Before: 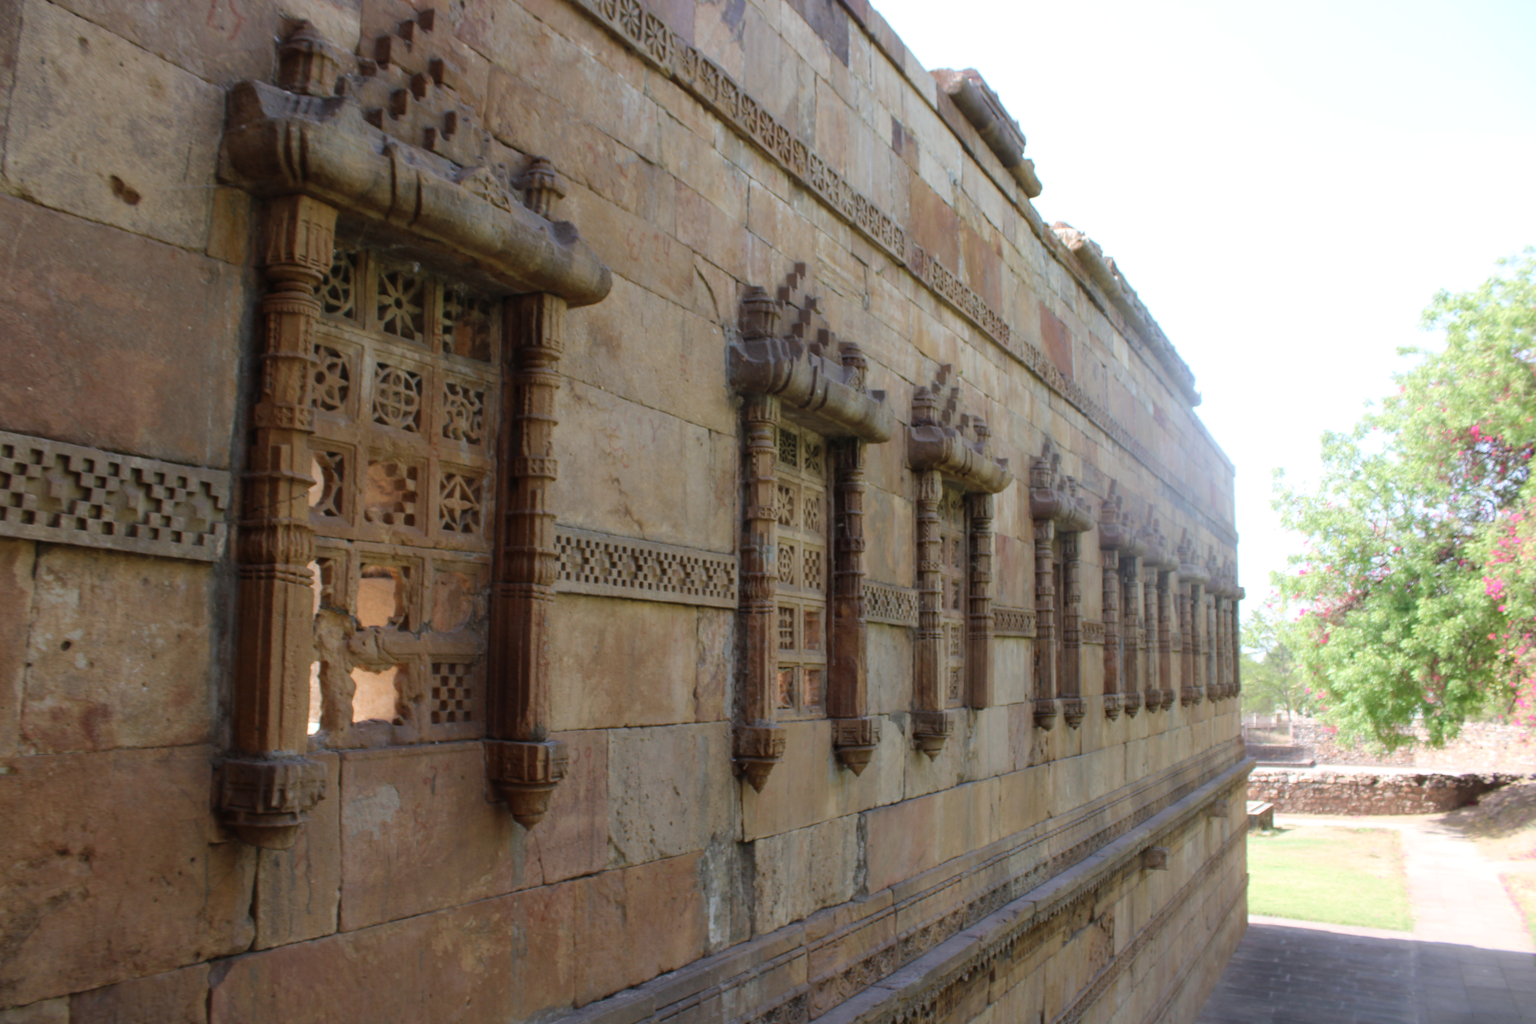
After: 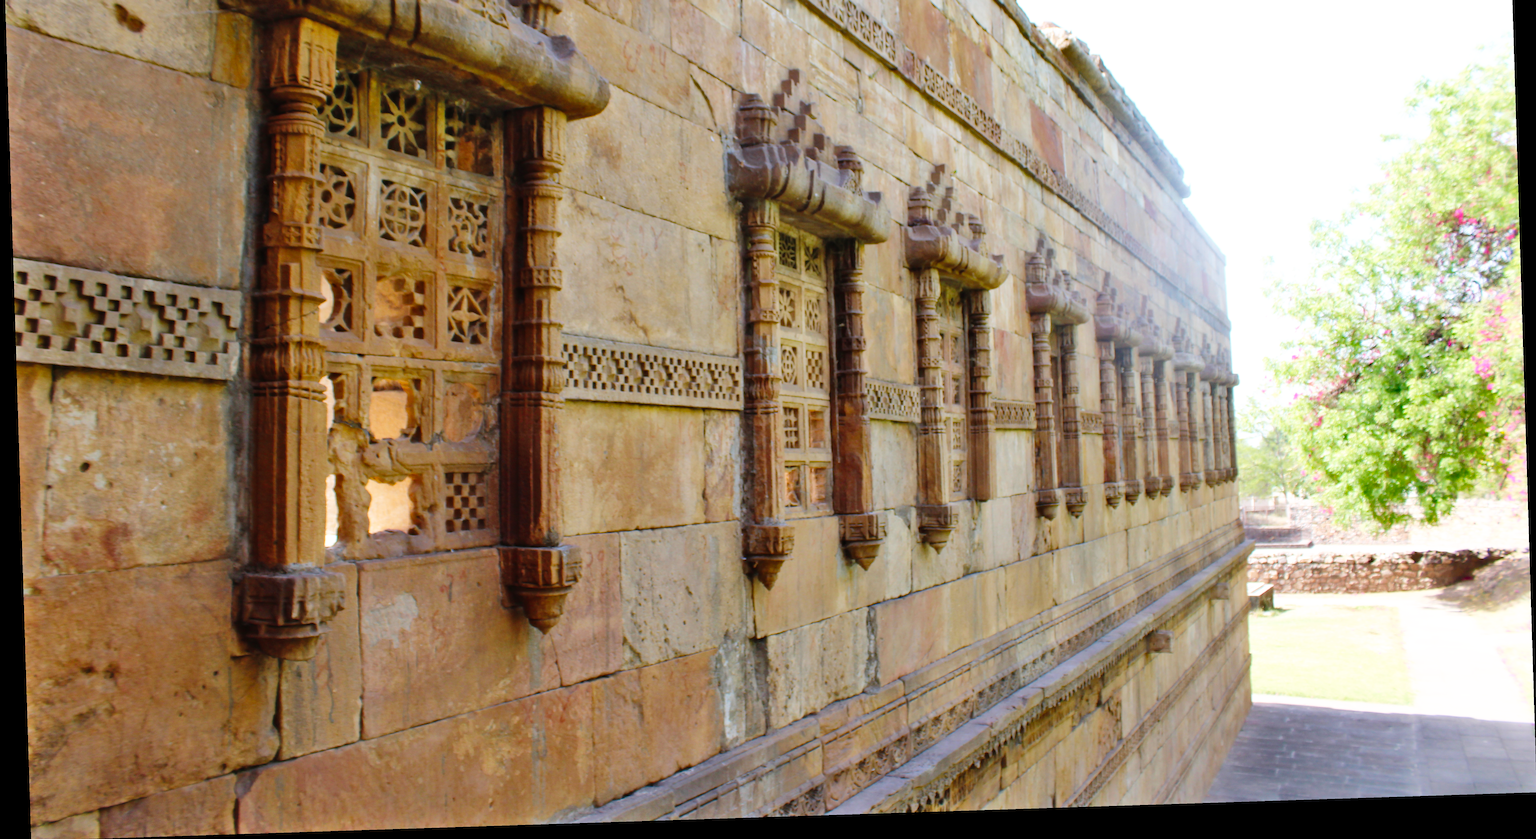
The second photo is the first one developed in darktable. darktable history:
rotate and perspective: rotation -1.77°, lens shift (horizontal) 0.004, automatic cropping off
crop and rotate: top 19.998%
color balance rgb: perceptual saturation grading › global saturation 20%, global vibrance 20%
shadows and highlights: soften with gaussian
exposure: compensate exposure bias true, compensate highlight preservation false
base curve: curves: ch0 [(0, 0) (0.008, 0.007) (0.022, 0.029) (0.048, 0.089) (0.092, 0.197) (0.191, 0.399) (0.275, 0.534) (0.357, 0.65) (0.477, 0.78) (0.542, 0.833) (0.799, 0.973) (1, 1)], preserve colors none
sharpen: radius 1.559, amount 0.373, threshold 1.271
